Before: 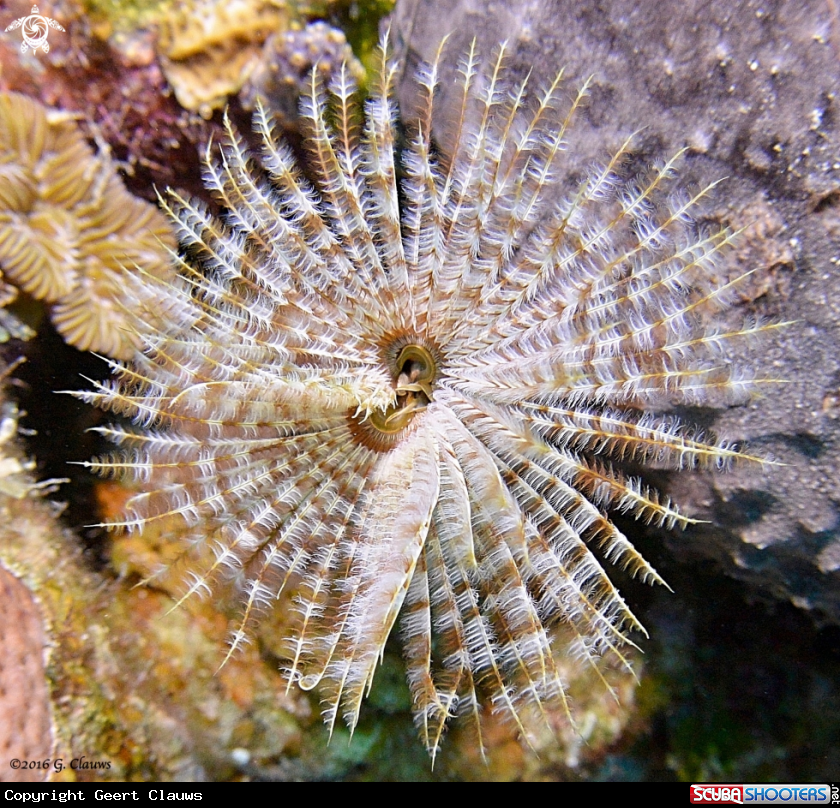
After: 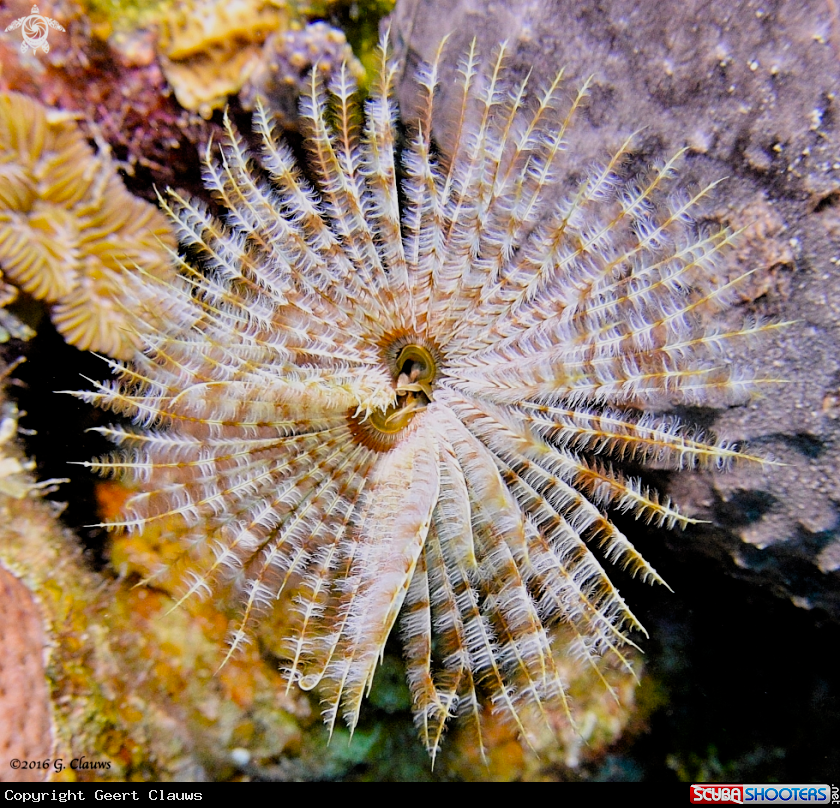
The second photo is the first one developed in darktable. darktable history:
filmic rgb: black relative exposure -7.71 EV, white relative exposure 4.42 EV, target black luminance 0%, hardness 3.75, latitude 50.58%, contrast 1.074, highlights saturation mix 9.66%, shadows ↔ highlights balance -0.227%, color science v4 (2020)
